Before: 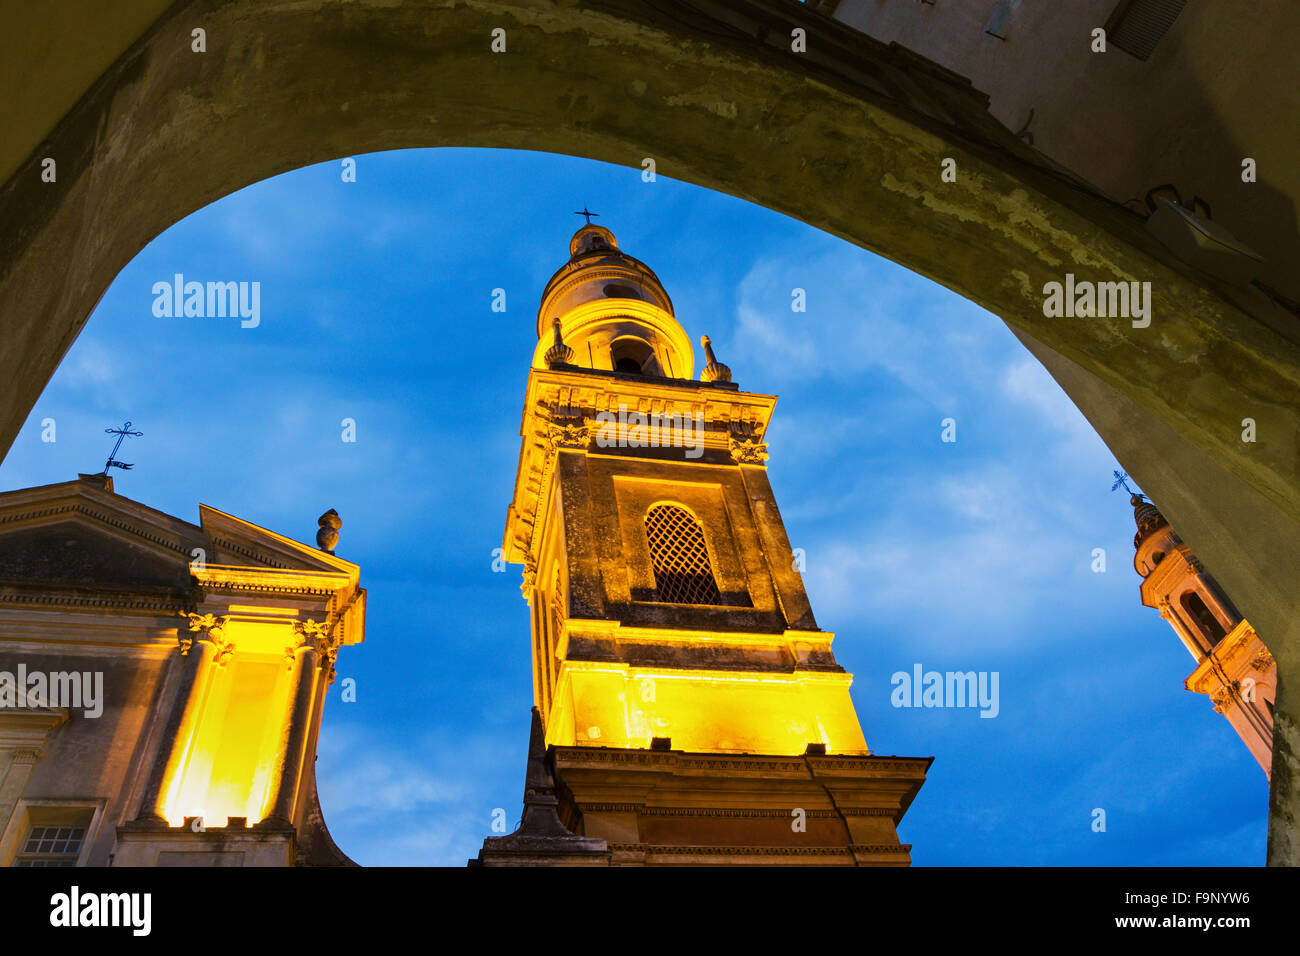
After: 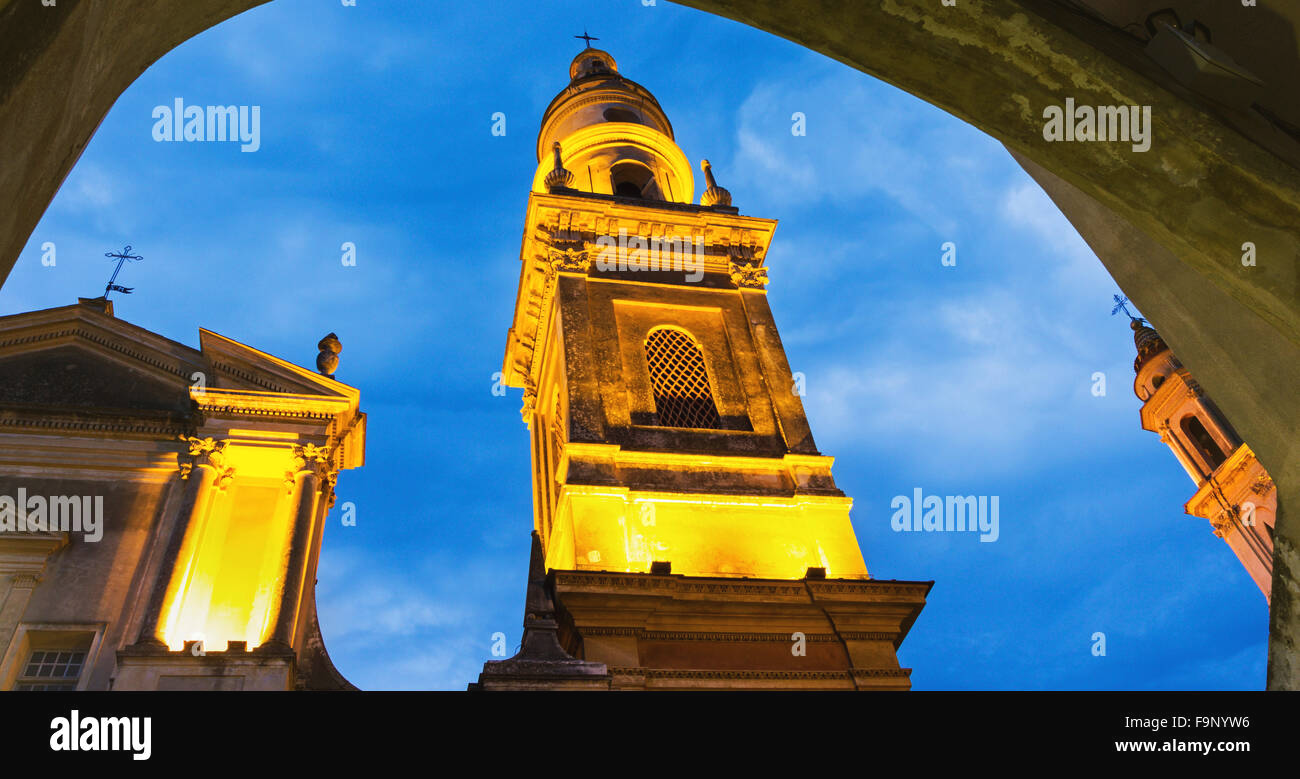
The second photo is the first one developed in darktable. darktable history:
exposure: black level correction -0.003, exposure 0.04 EV, compensate highlight preservation false
crop and rotate: top 18.507%
